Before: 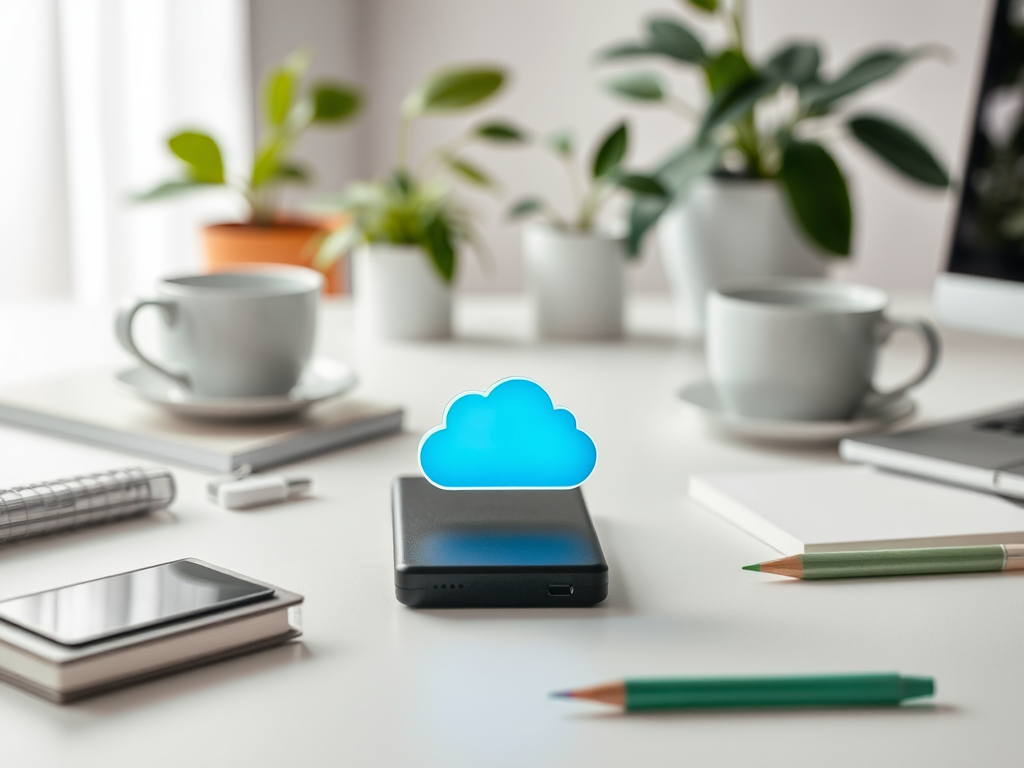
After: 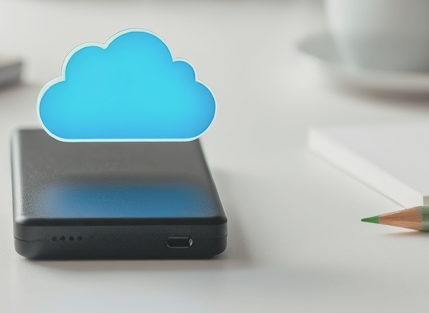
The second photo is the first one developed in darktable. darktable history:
contrast brightness saturation: contrast -0.145, brightness 0.053, saturation -0.132
crop: left 37.292%, top 45.343%, right 20.73%, bottom 13.811%
